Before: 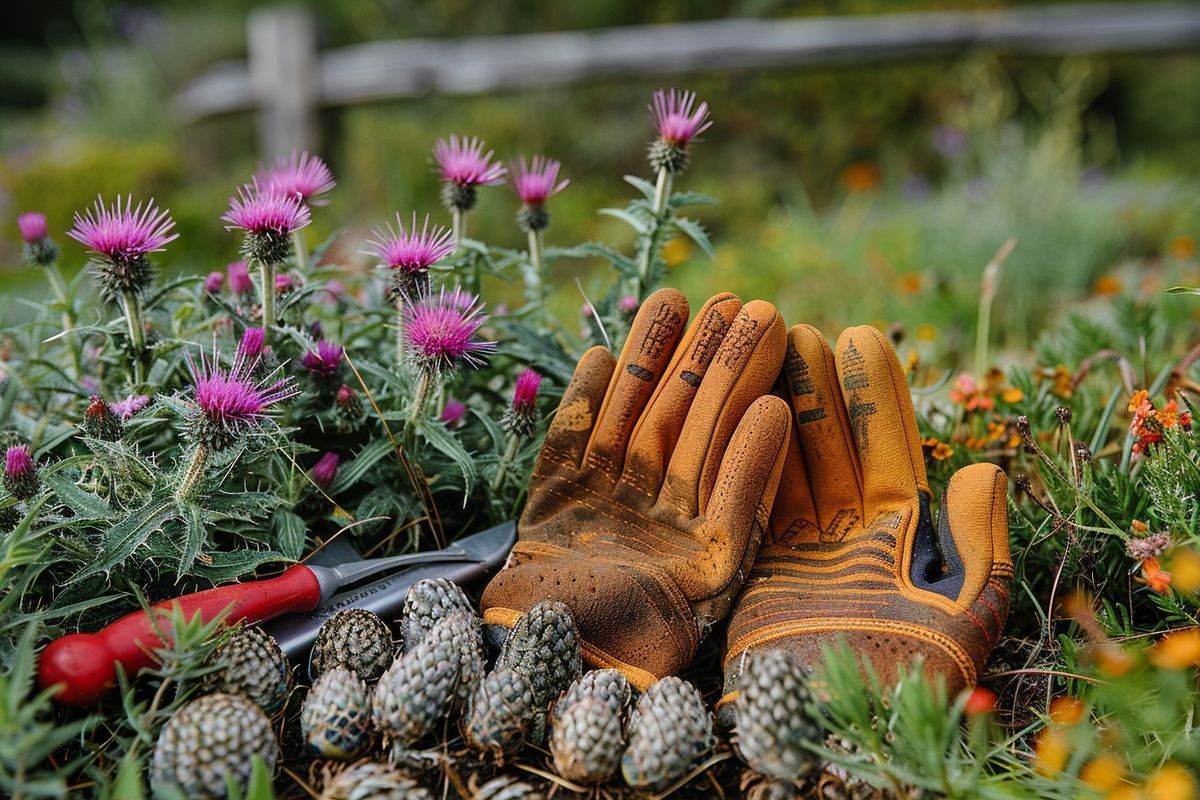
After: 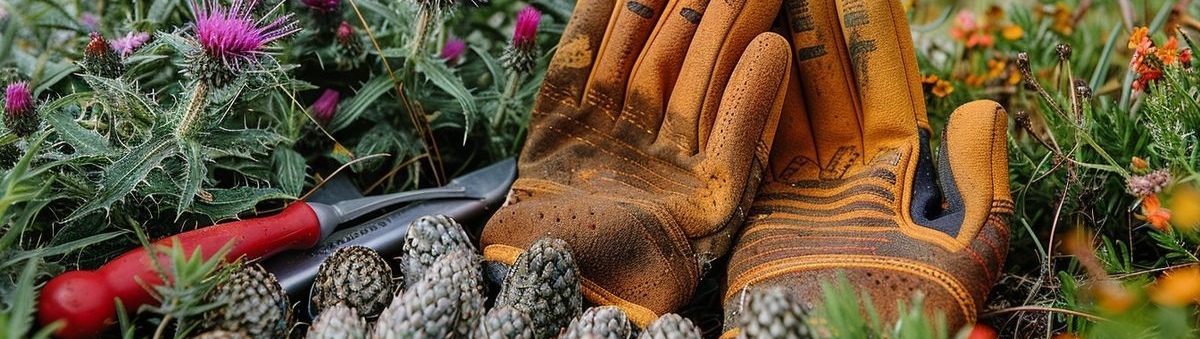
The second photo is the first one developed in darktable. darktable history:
crop: top 45.384%, bottom 12.164%
